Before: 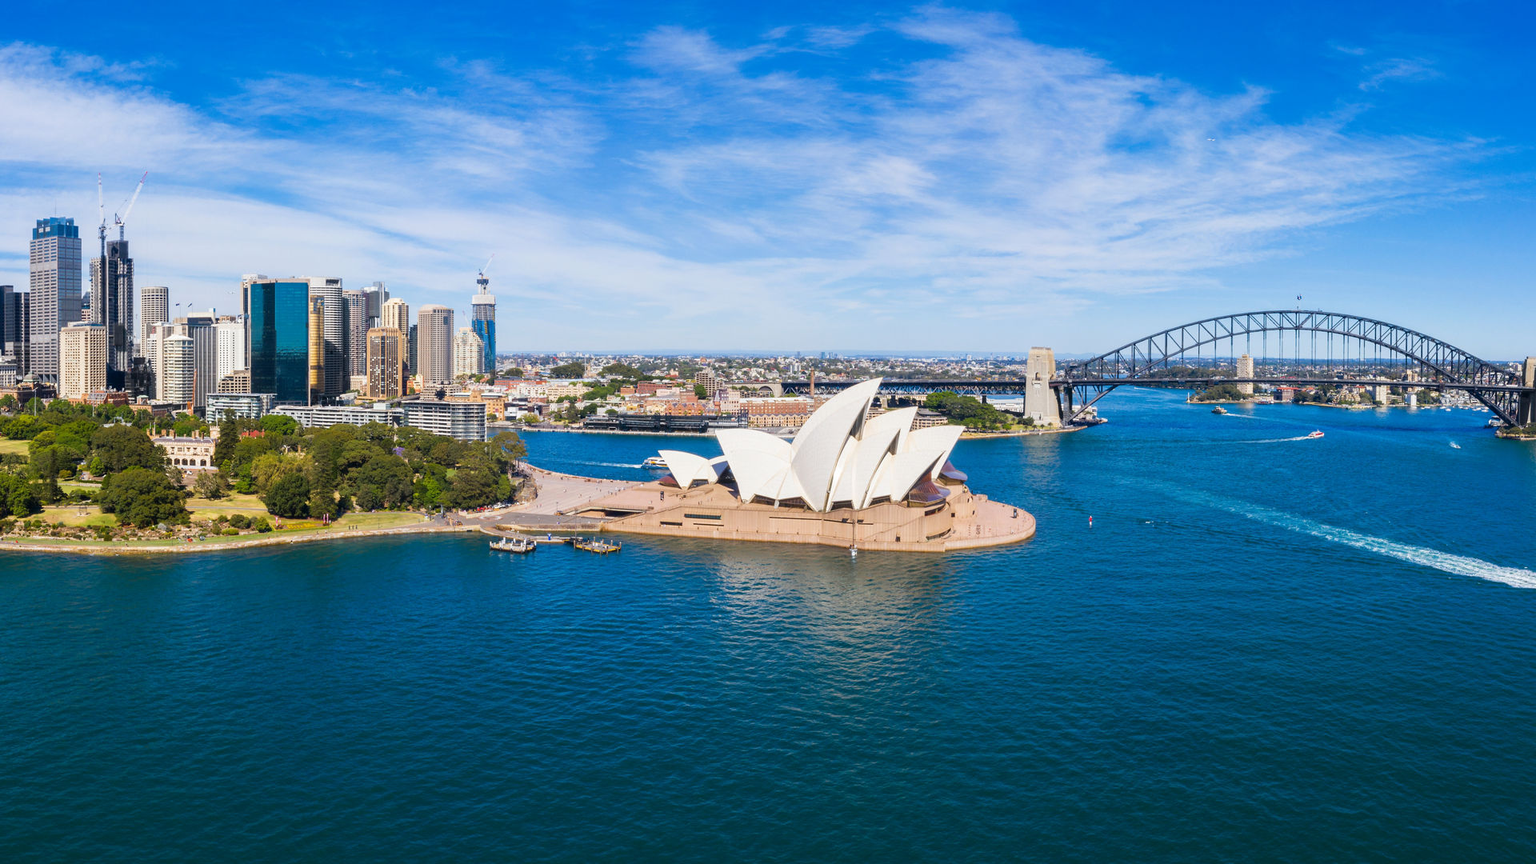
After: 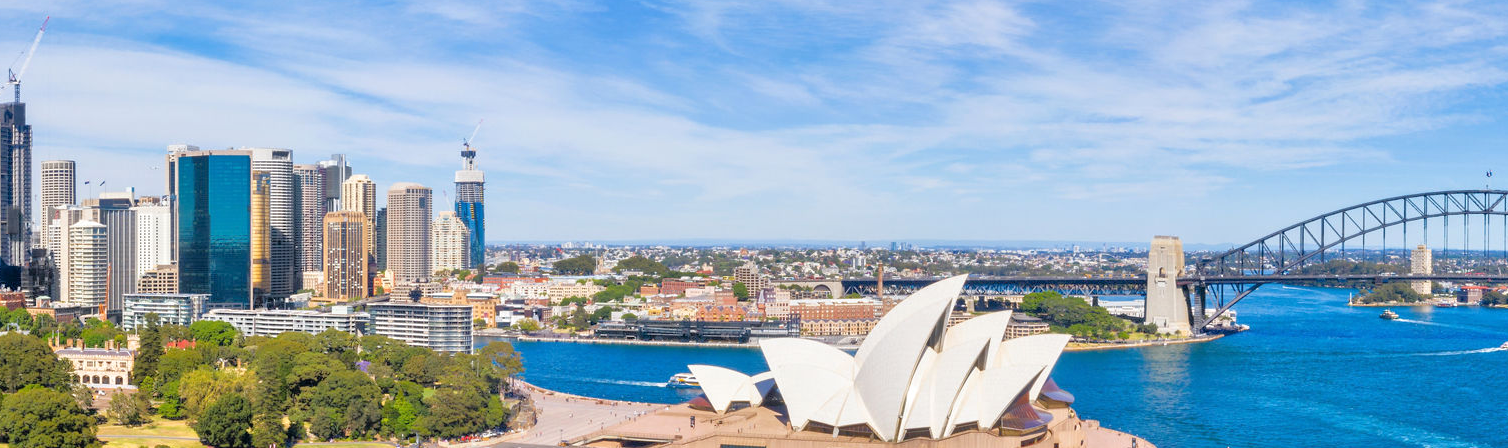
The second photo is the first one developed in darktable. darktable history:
crop: left 7.036%, top 18.398%, right 14.379%, bottom 40.043%
tone equalizer: -7 EV 0.15 EV, -6 EV 0.6 EV, -5 EV 1.15 EV, -4 EV 1.33 EV, -3 EV 1.15 EV, -2 EV 0.6 EV, -1 EV 0.15 EV, mask exposure compensation -0.5 EV
